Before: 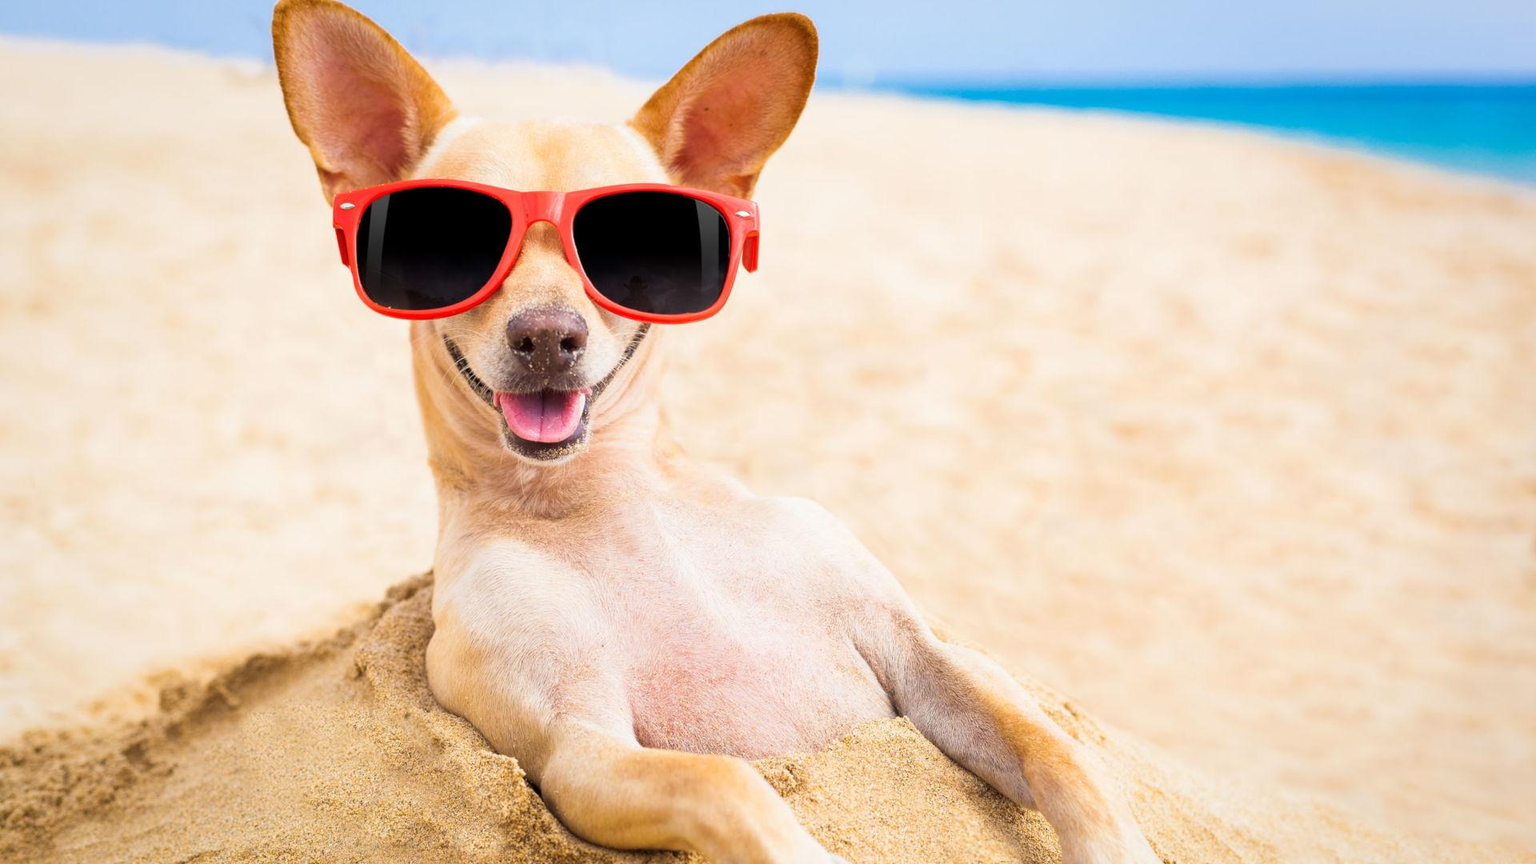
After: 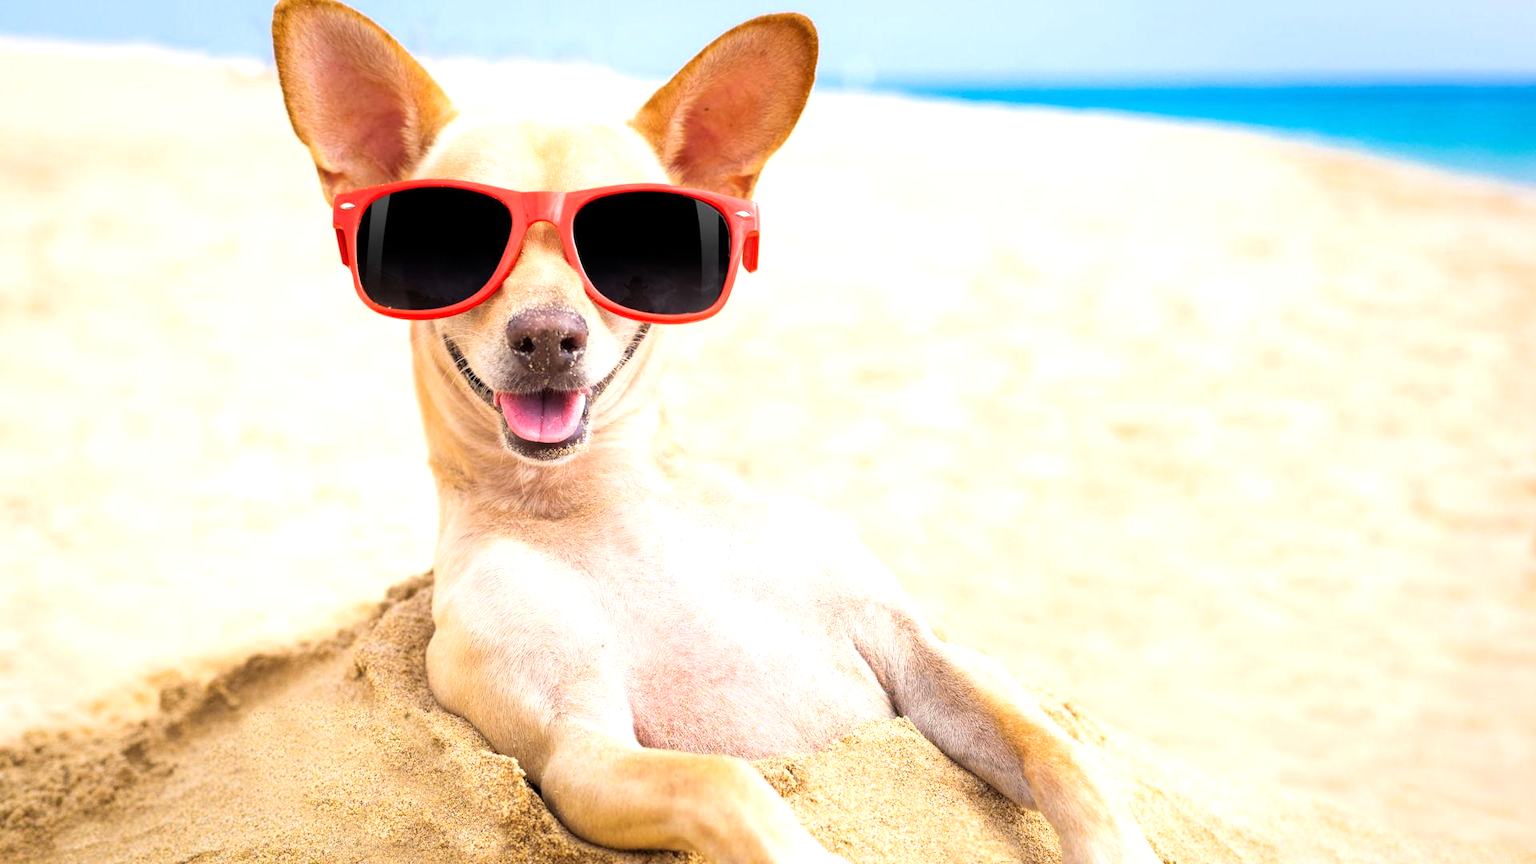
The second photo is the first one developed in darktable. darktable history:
tone equalizer: -8 EV -0.38 EV, -7 EV -0.42 EV, -6 EV -0.363 EV, -5 EV -0.262 EV, -3 EV 0.228 EV, -2 EV 0.331 EV, -1 EV 0.372 EV, +0 EV 0.435 EV, mask exposure compensation -0.495 EV
